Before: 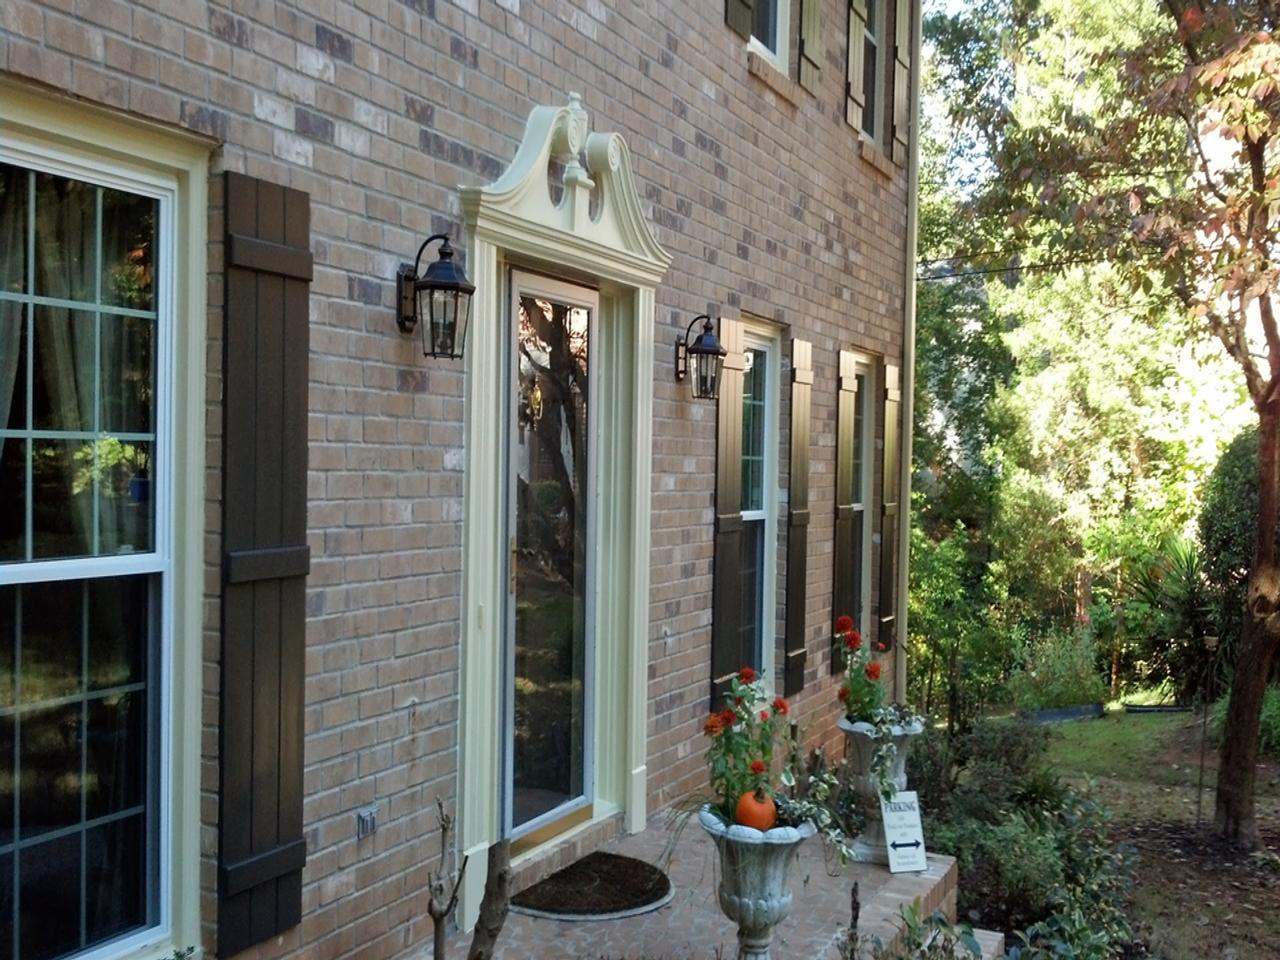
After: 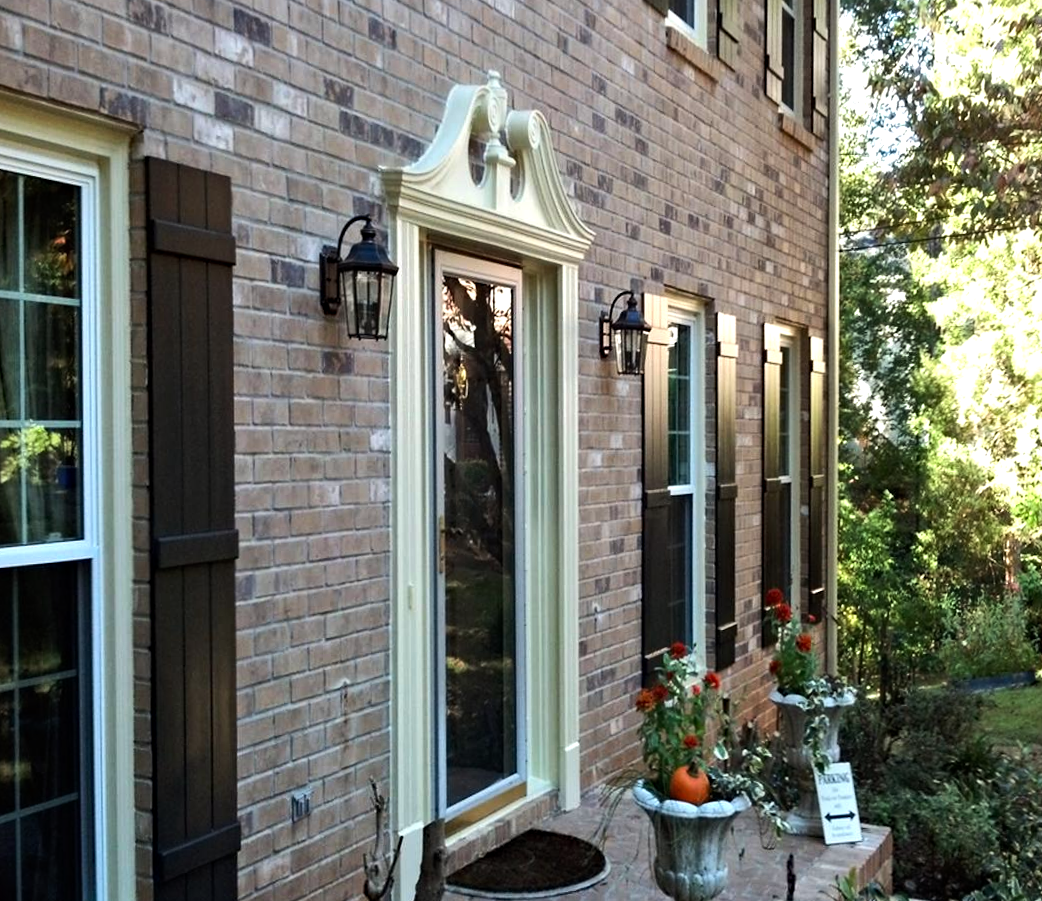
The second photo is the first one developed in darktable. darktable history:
haze removal: compatibility mode true, adaptive false
crop and rotate: angle 1.18°, left 4.511%, top 1.155%, right 11.835%, bottom 2.42%
tone equalizer: -8 EV -0.785 EV, -7 EV -0.68 EV, -6 EV -0.579 EV, -5 EV -0.41 EV, -3 EV 0.396 EV, -2 EV 0.6 EV, -1 EV 0.689 EV, +0 EV 0.737 EV, edges refinement/feathering 500, mask exposure compensation -1.57 EV, preserve details no
